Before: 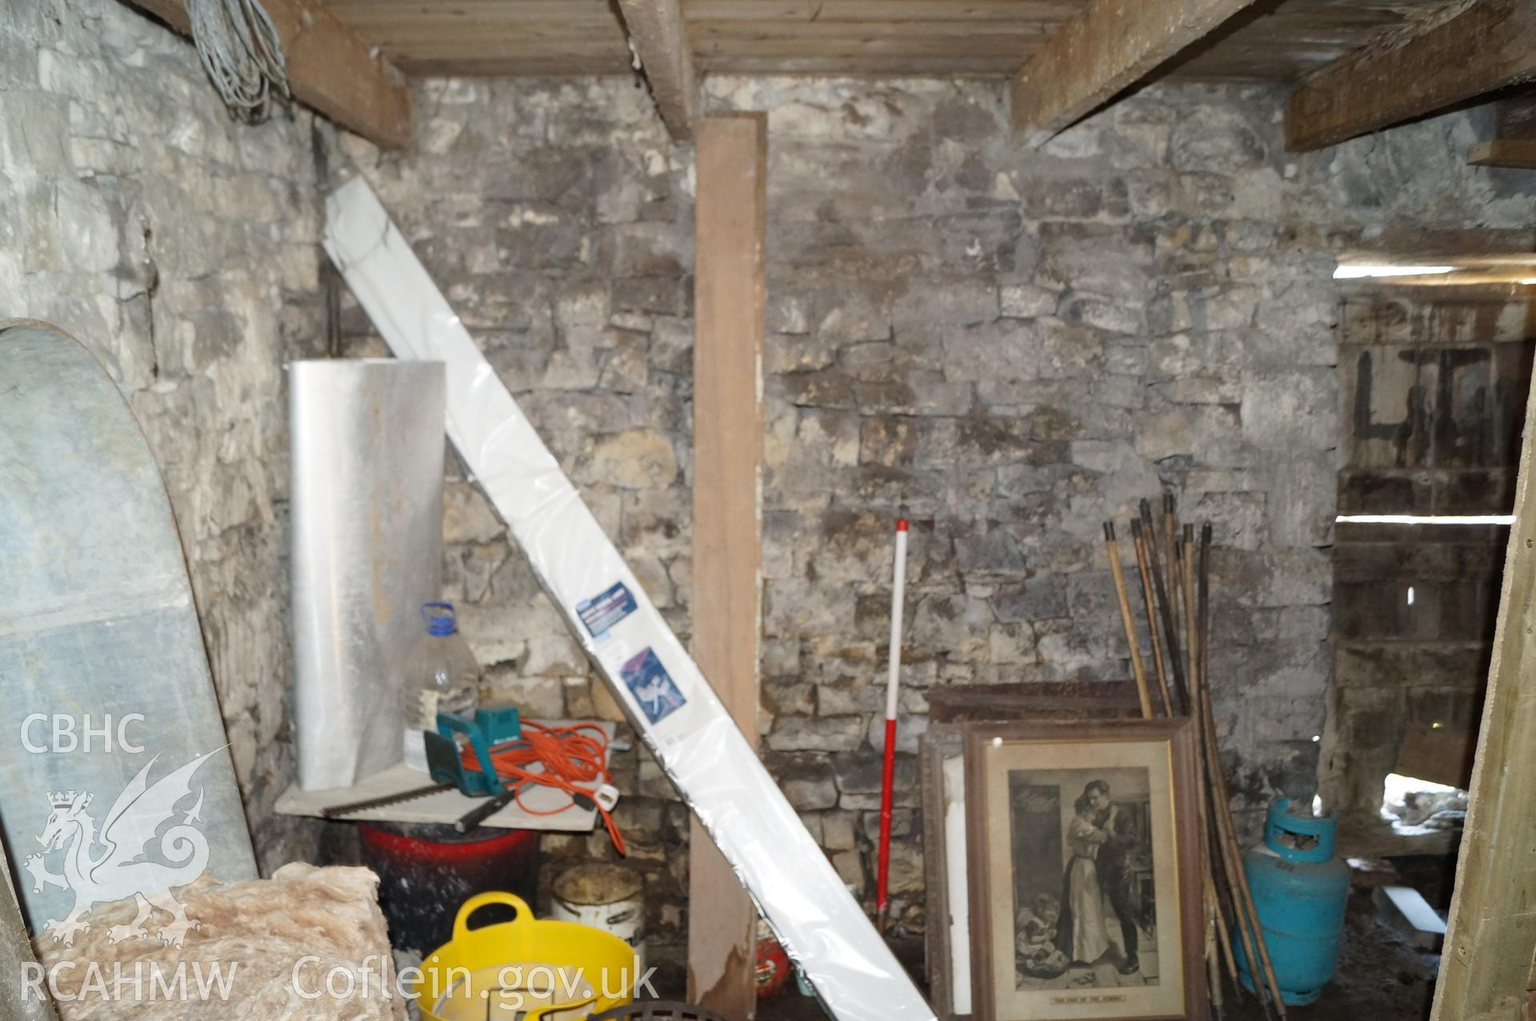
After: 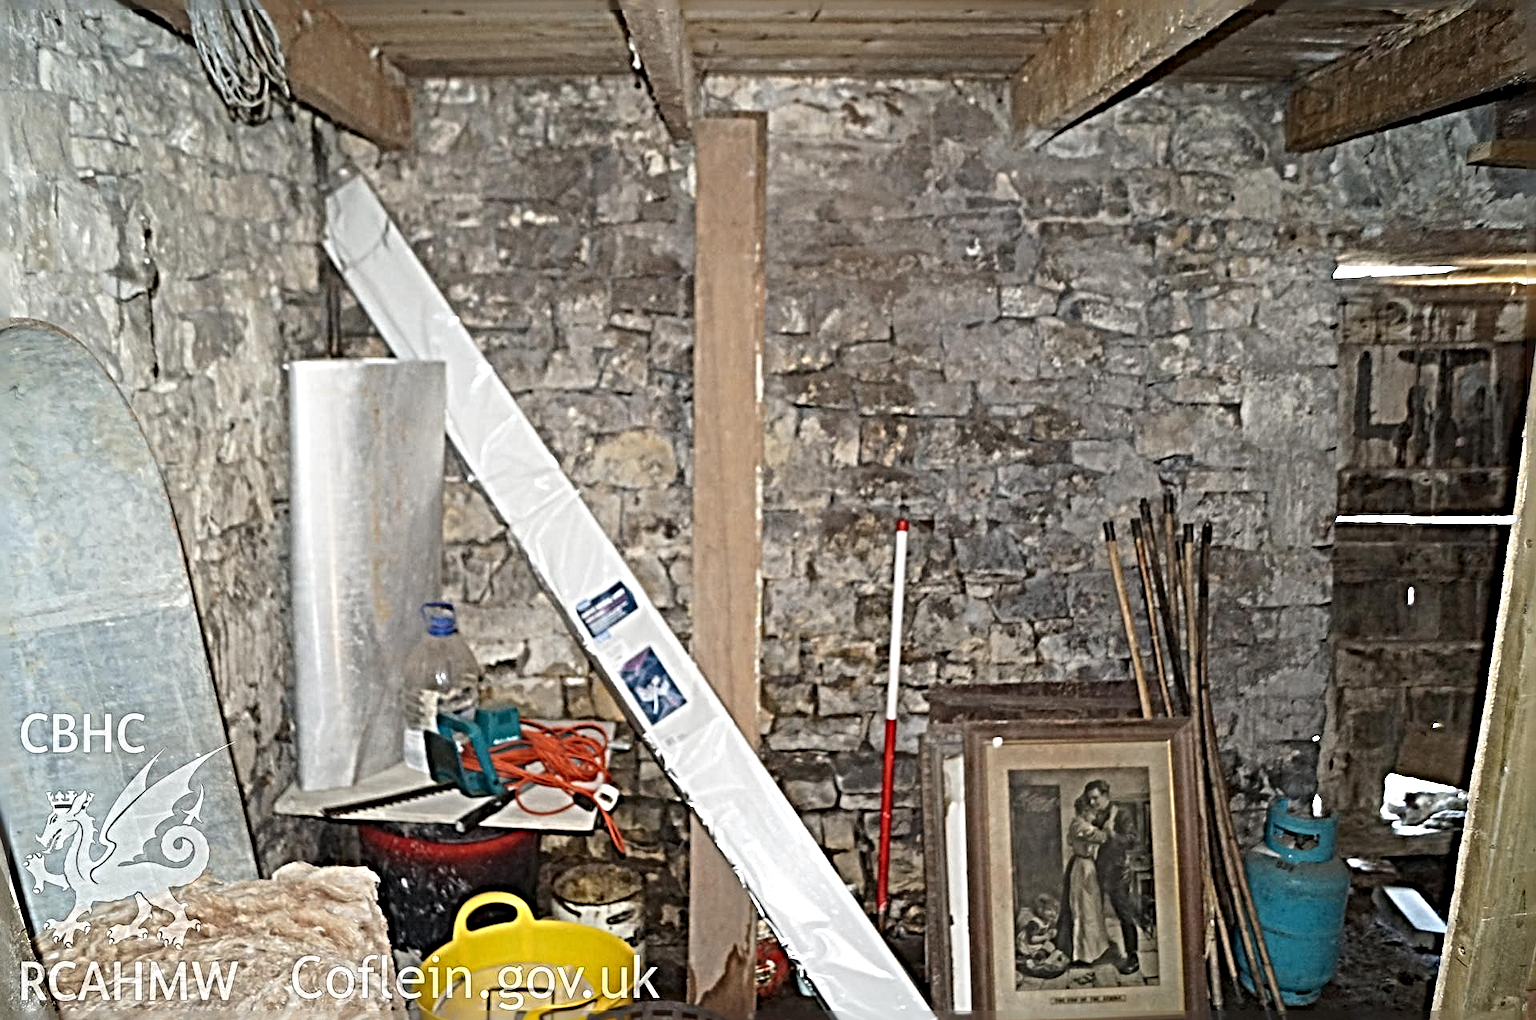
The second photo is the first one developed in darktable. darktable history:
sharpen: radius 6.284, amount 1.782, threshold 0.05
